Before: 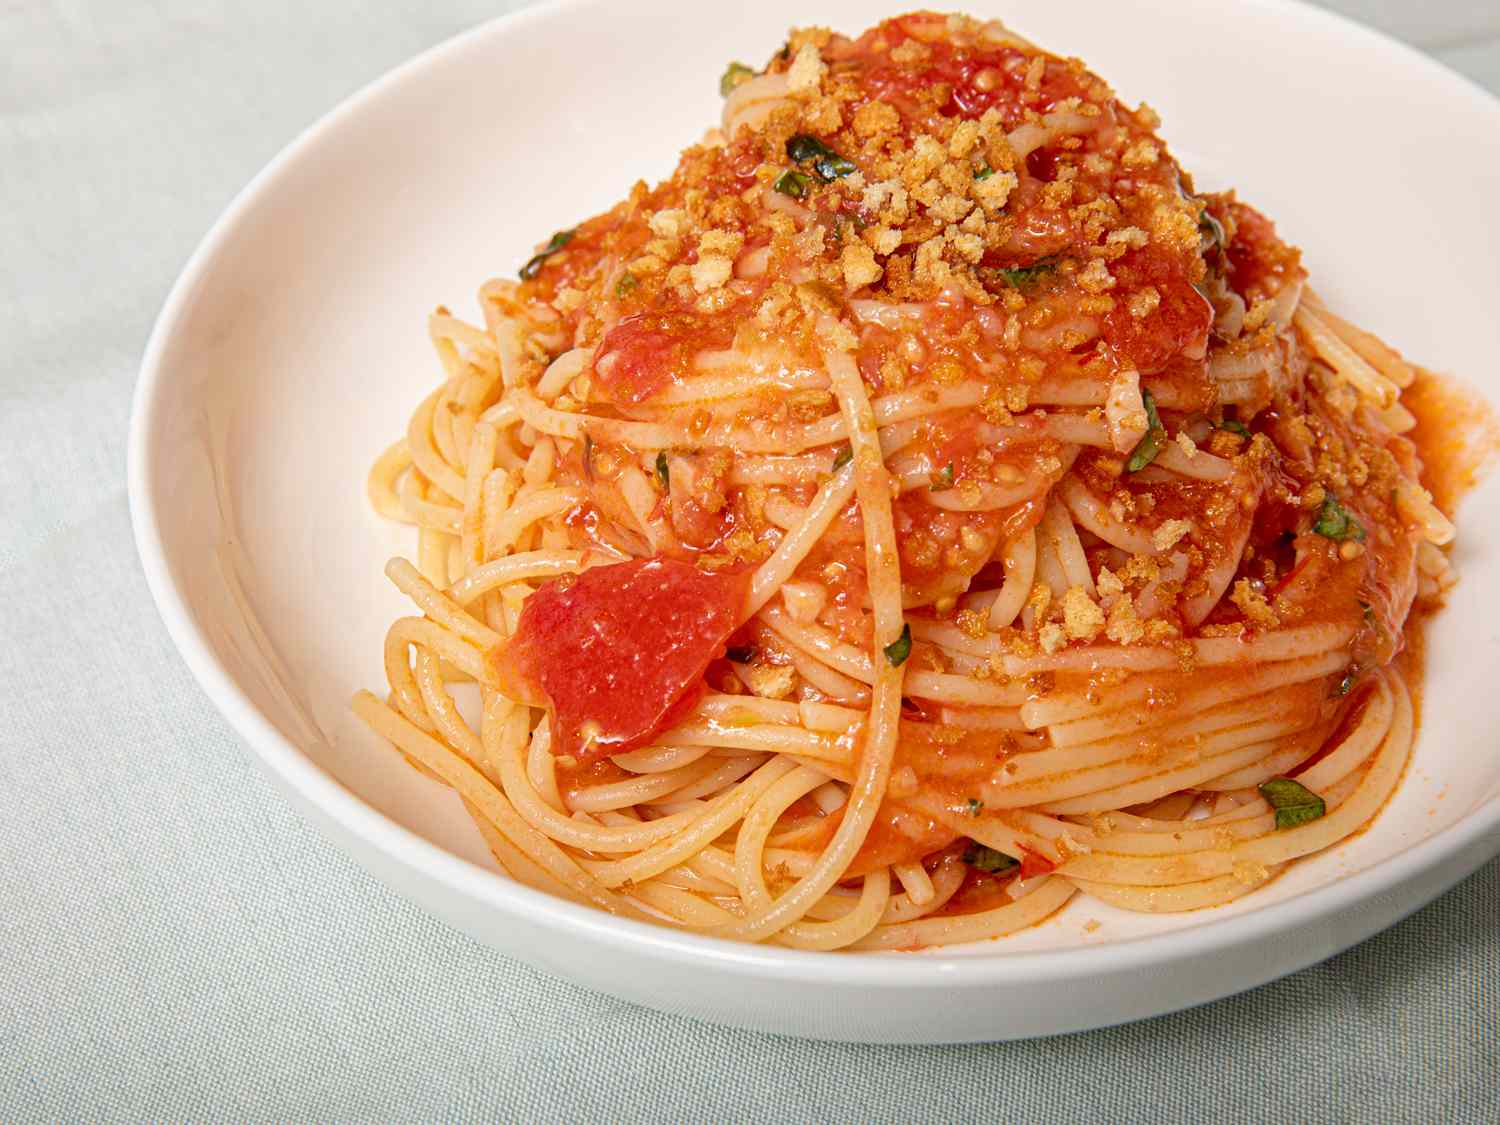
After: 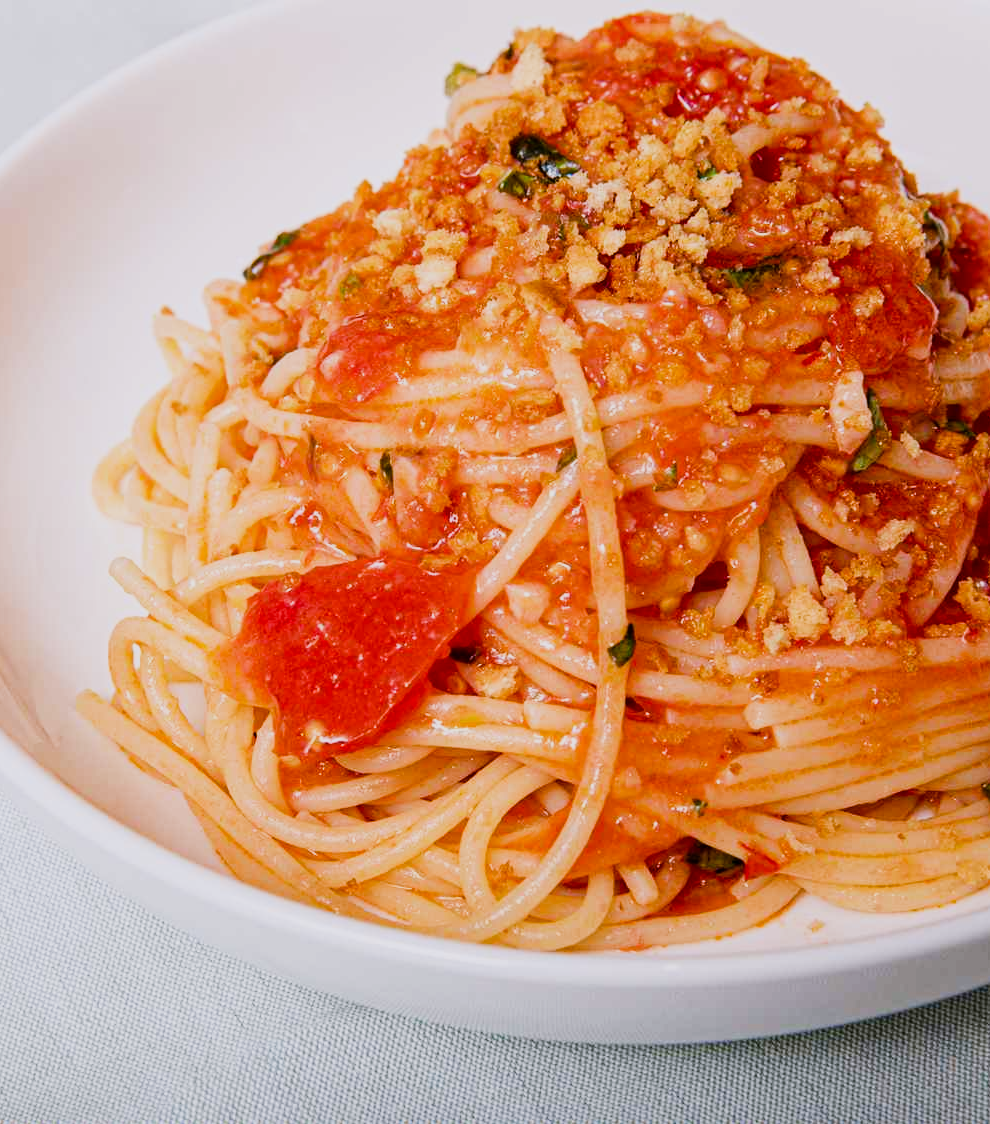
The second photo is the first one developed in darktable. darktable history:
crop and rotate: left 18.442%, right 15.508%
sigmoid: contrast 1.54, target black 0
white balance: red 1.004, blue 1.096
